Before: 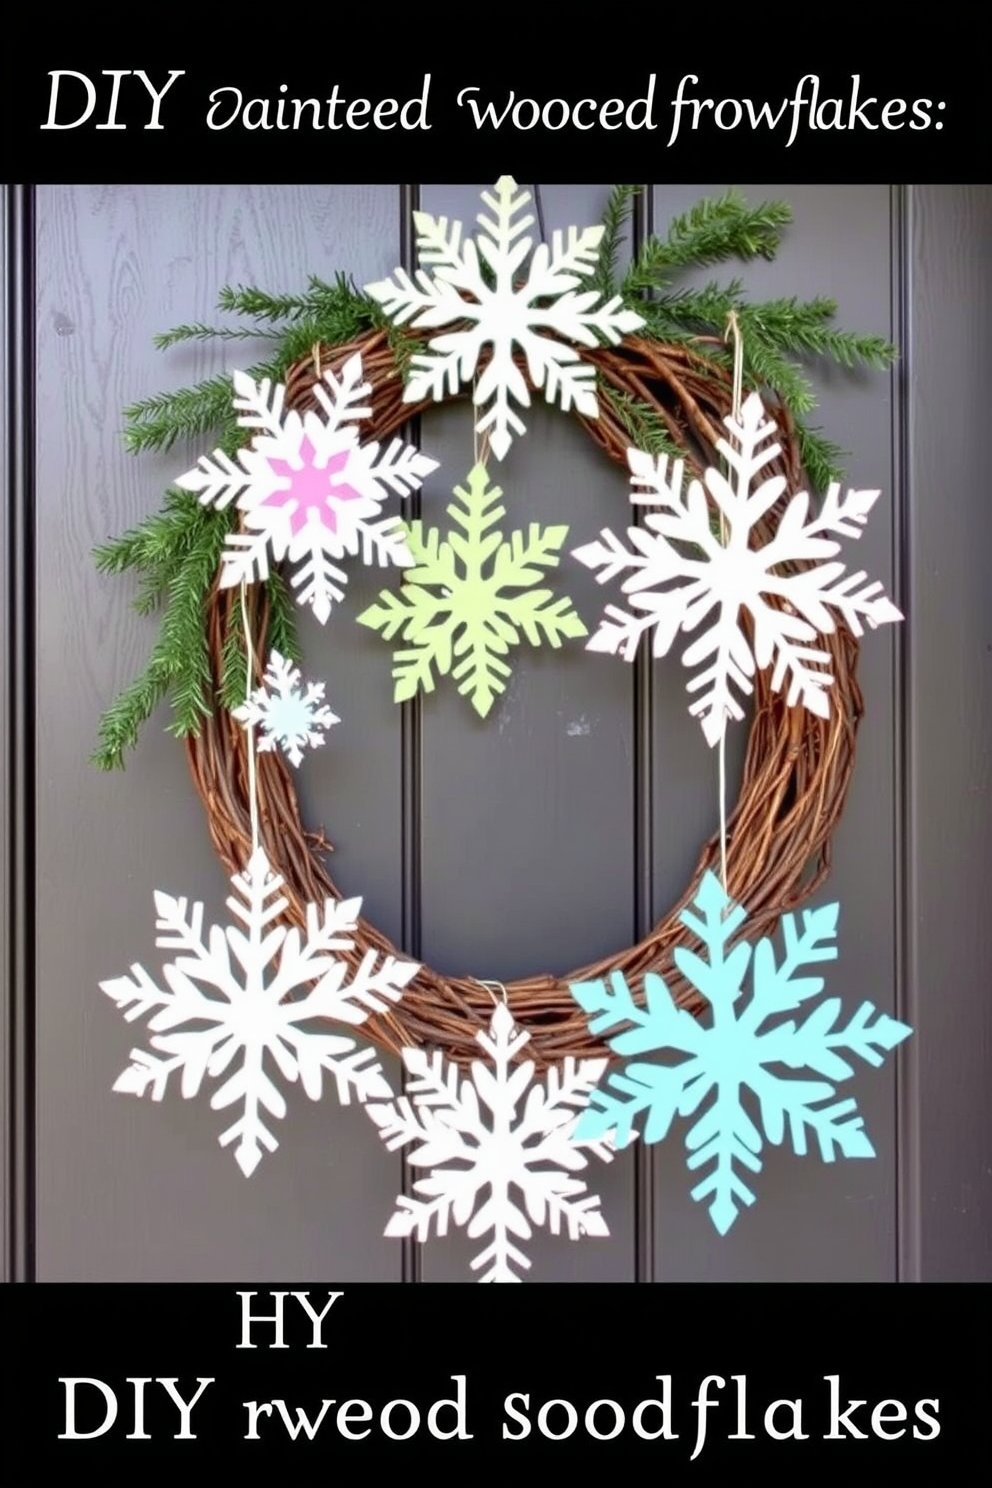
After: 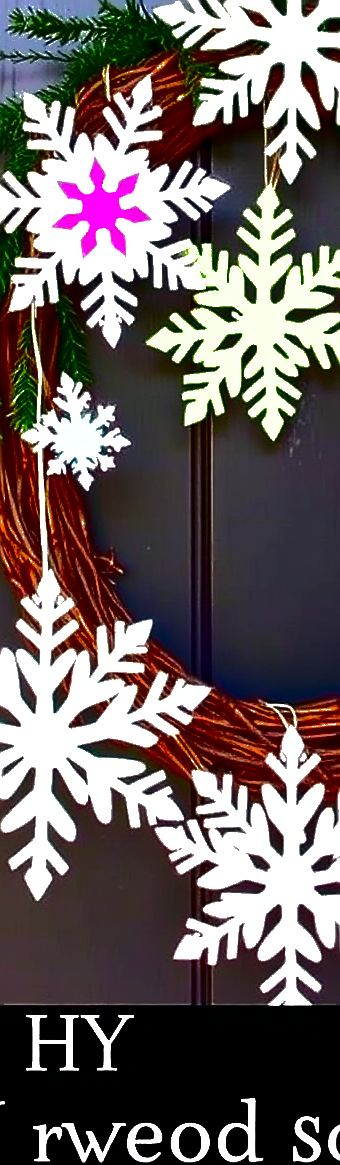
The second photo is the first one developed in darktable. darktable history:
crop and rotate: left 21.345%, top 18.666%, right 44.339%, bottom 2.983%
contrast equalizer: y [[0.6 ×6], [0.55 ×6], [0 ×6], [0 ×6], [0 ×6]], mix 0.219
color correction: highlights b* -0.008
shadows and highlights: shadows -18.12, highlights -73.16
contrast brightness saturation: brightness -0.991, saturation 0.984
sharpen: radius 1.366, amount 1.244, threshold 0.793
exposure: black level correction -0.002, exposure 0.705 EV, compensate highlight preservation false
